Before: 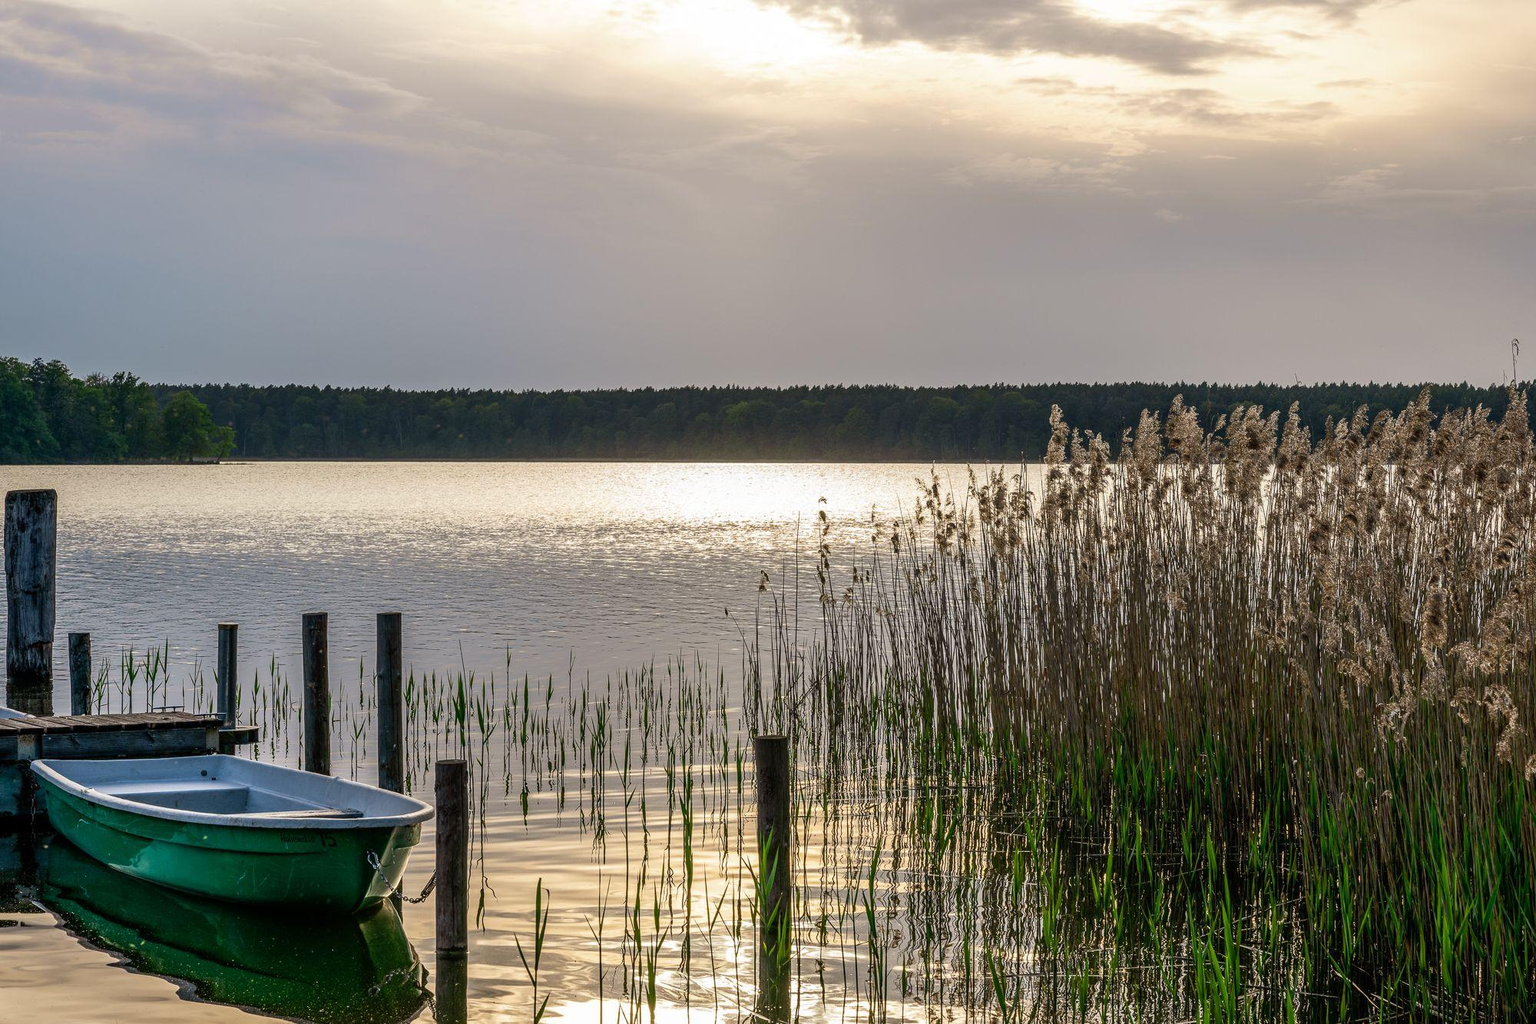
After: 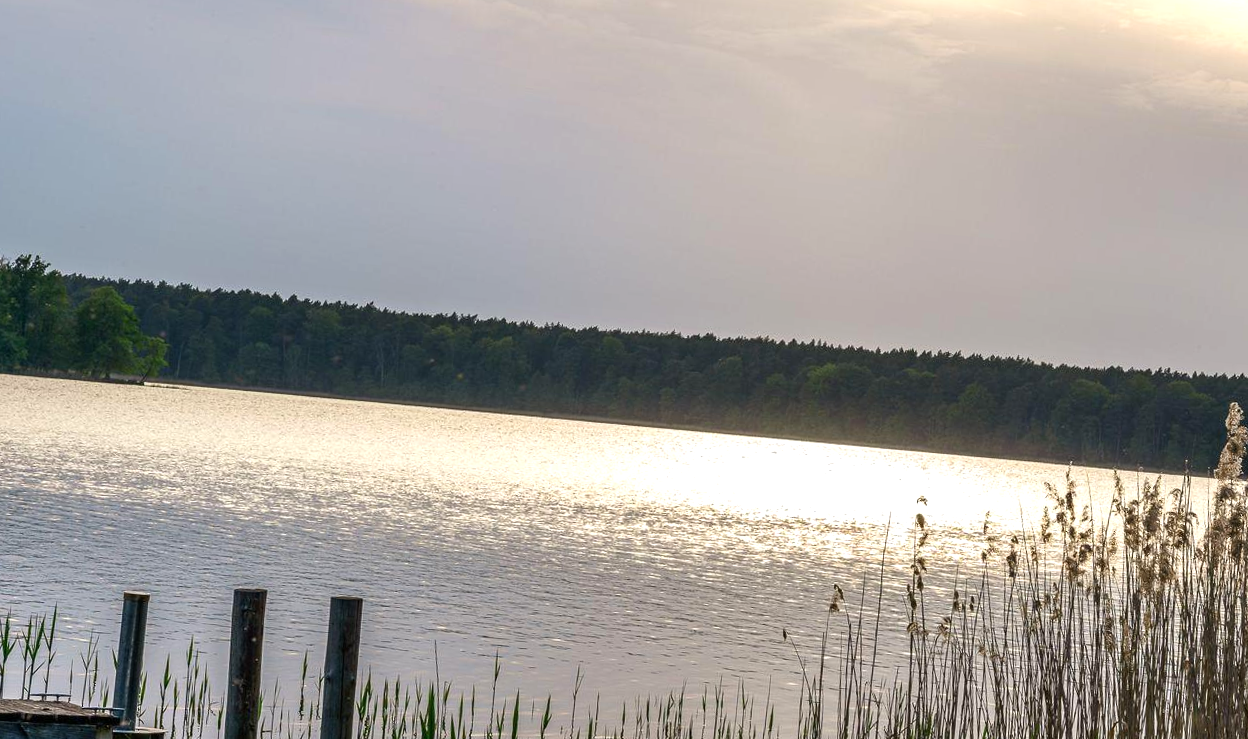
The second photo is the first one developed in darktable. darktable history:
crop and rotate: angle -4.99°, left 2.122%, top 6.945%, right 27.566%, bottom 30.519%
exposure: exposure 0.191 EV
